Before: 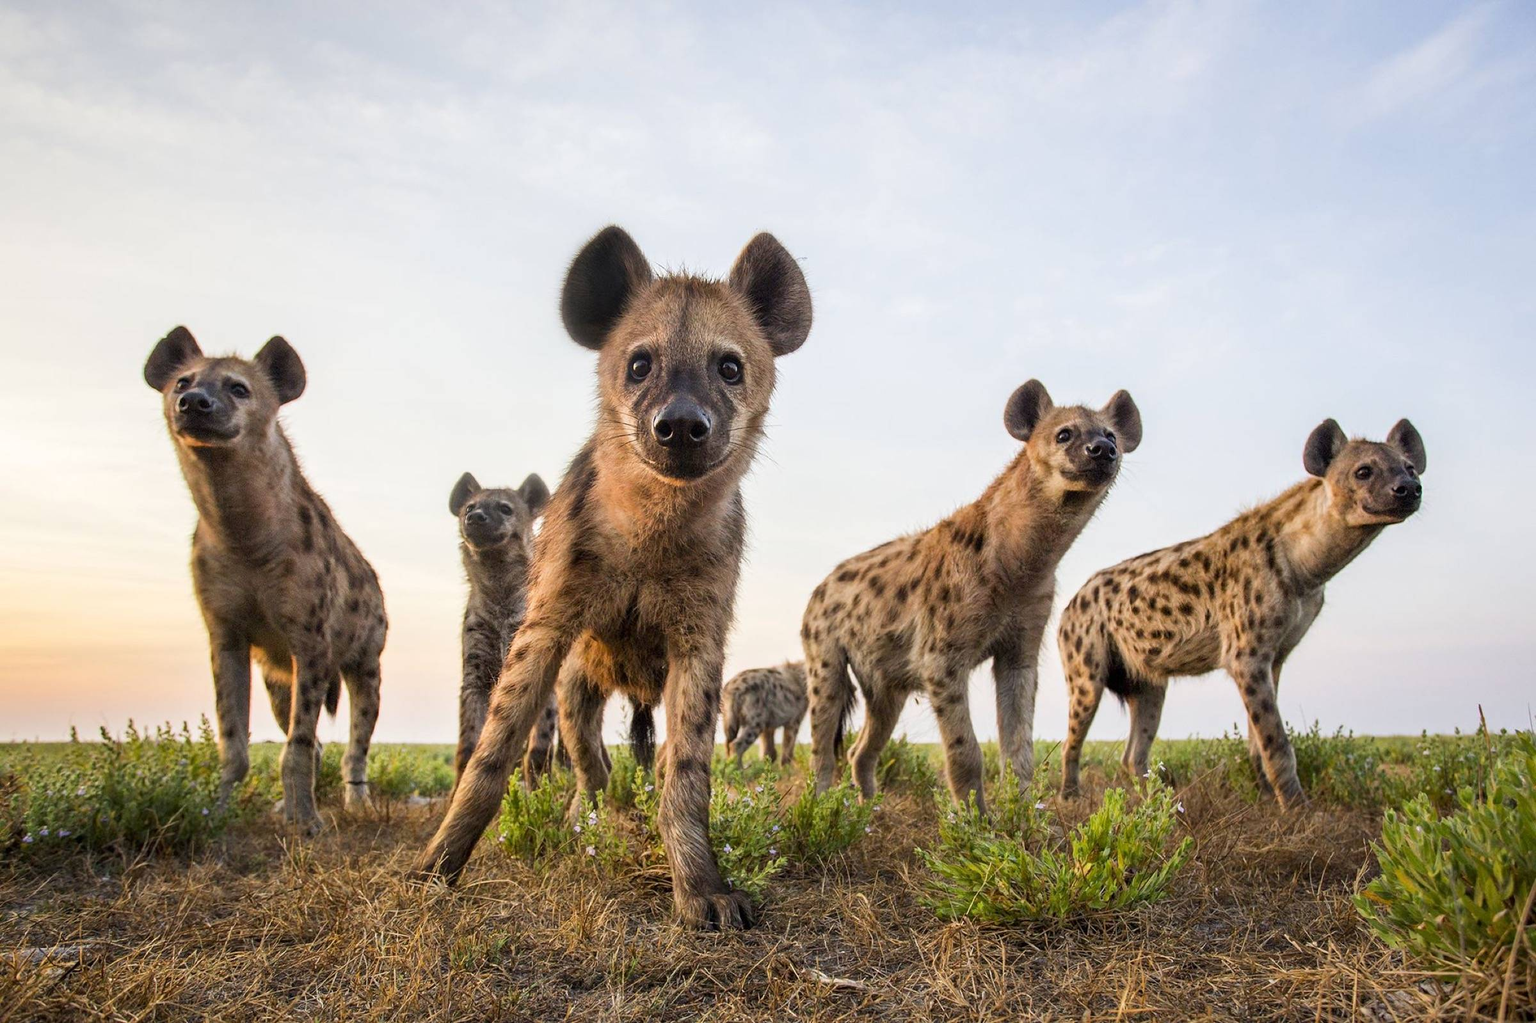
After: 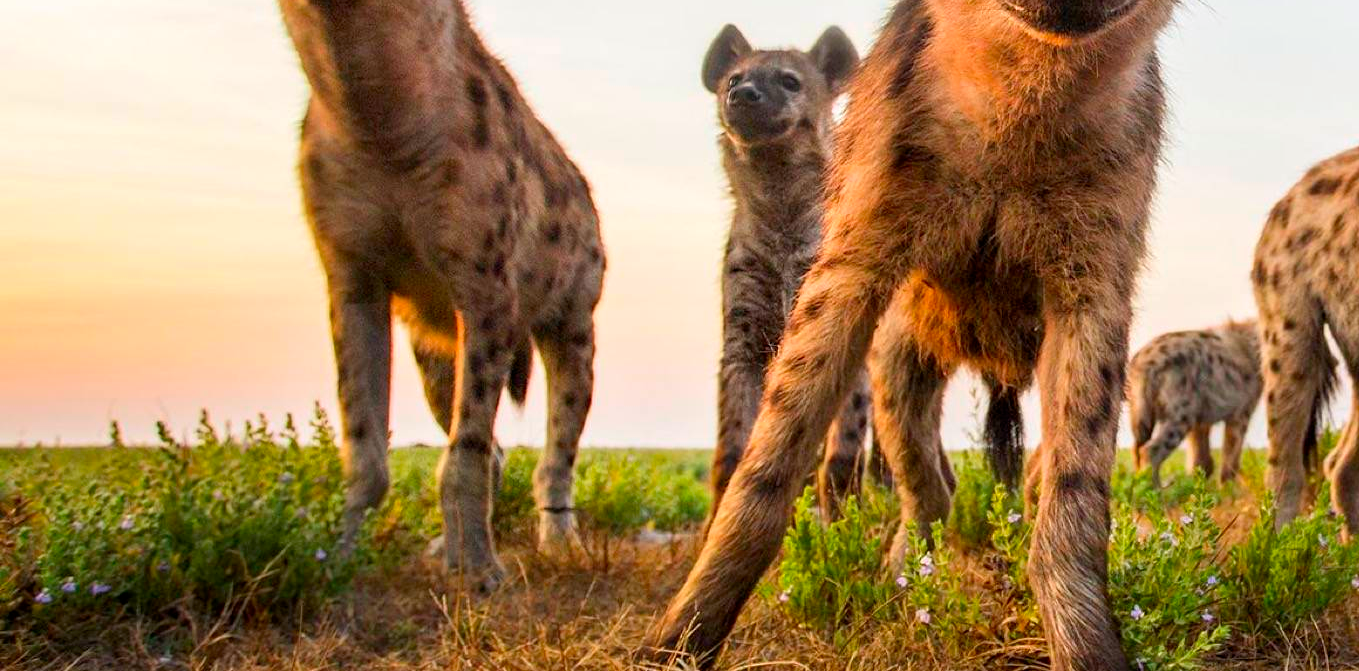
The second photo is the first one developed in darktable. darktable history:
crop: top 44.679%, right 43.36%, bottom 13.311%
color correction: highlights b* -0.059, saturation 1.36
